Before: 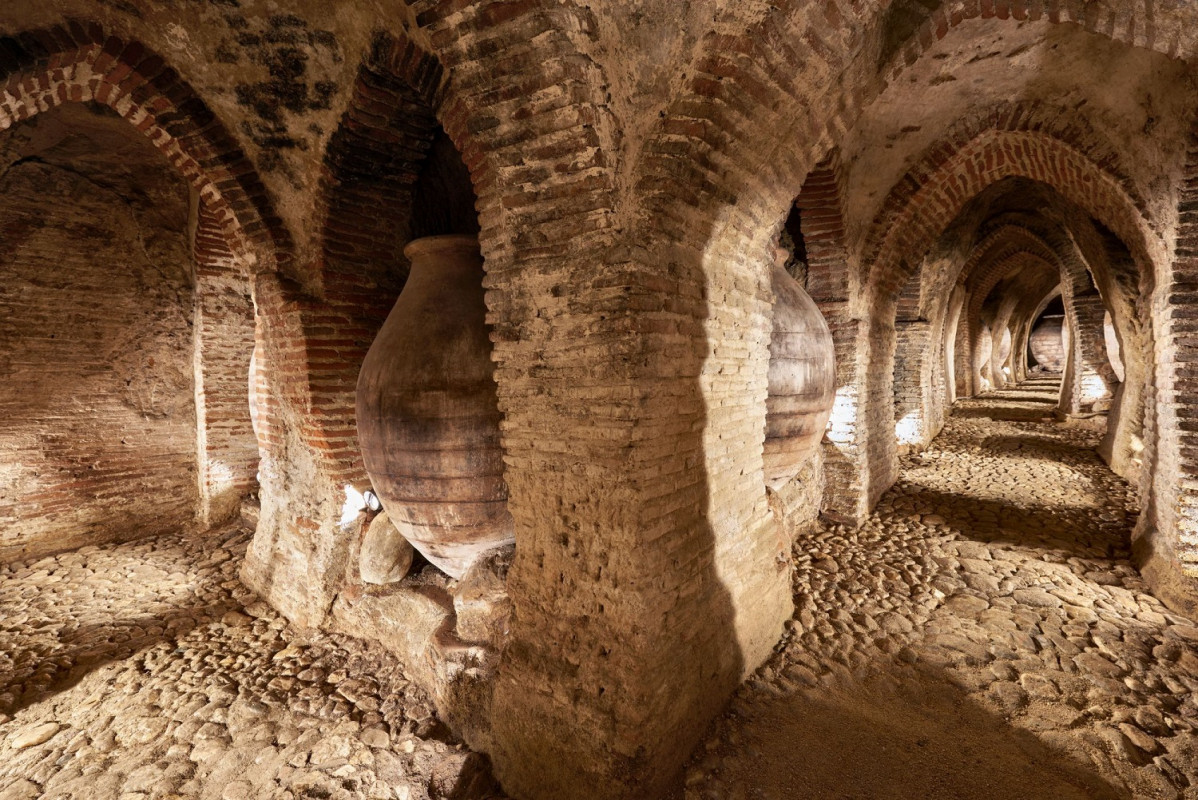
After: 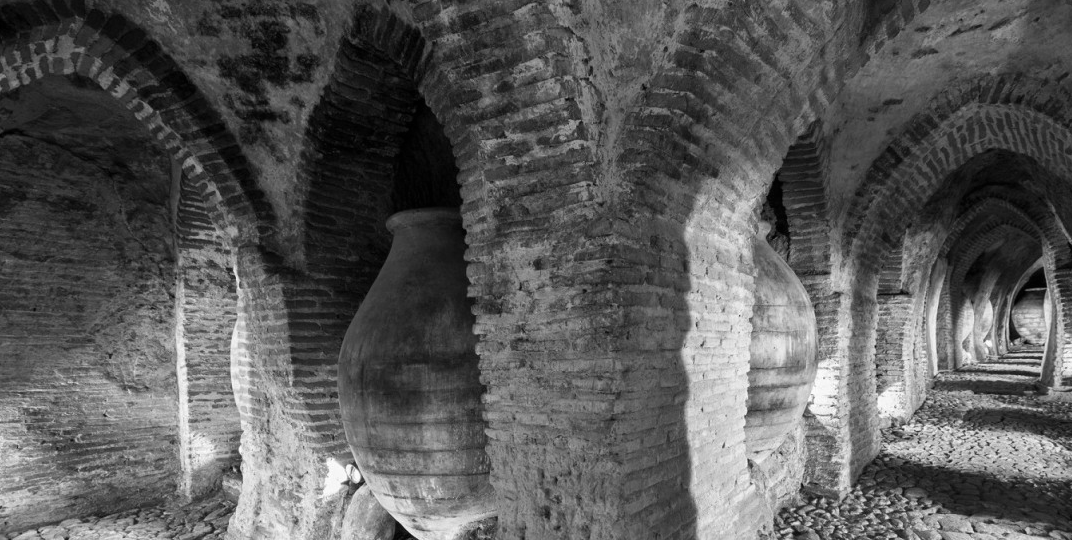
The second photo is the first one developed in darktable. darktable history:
crop: left 1.509%, top 3.452%, right 7.696%, bottom 28.452%
color calibration: illuminant as shot in camera, x 0.383, y 0.38, temperature 3949.15 K, gamut compression 1.66
monochrome: on, module defaults
